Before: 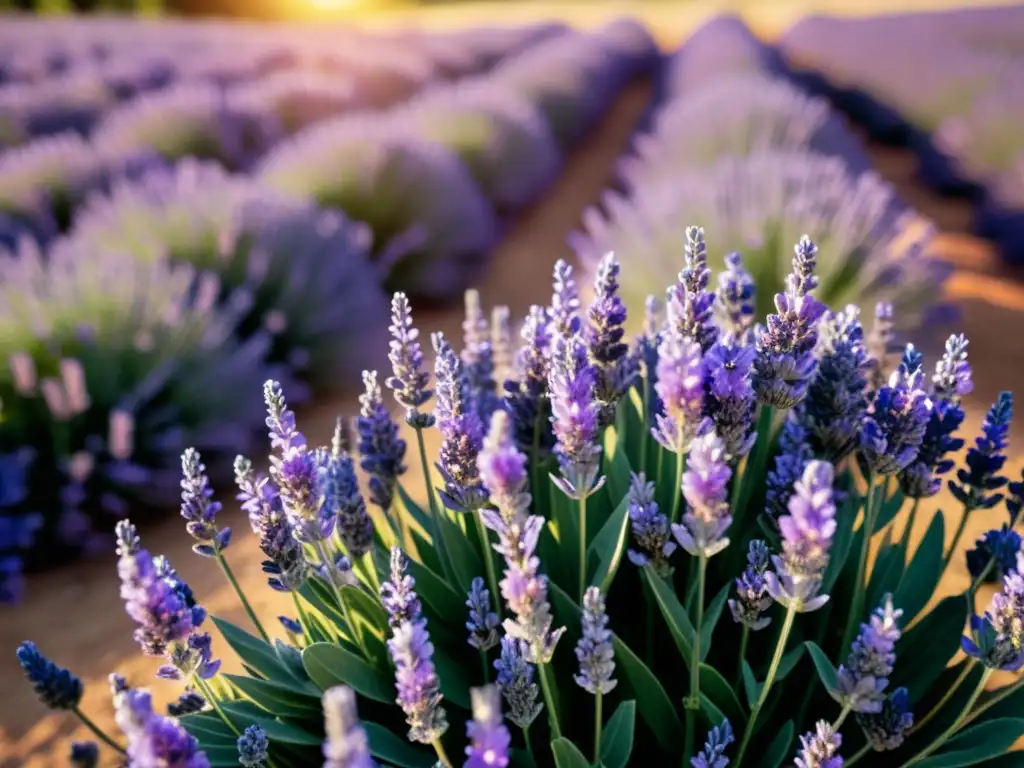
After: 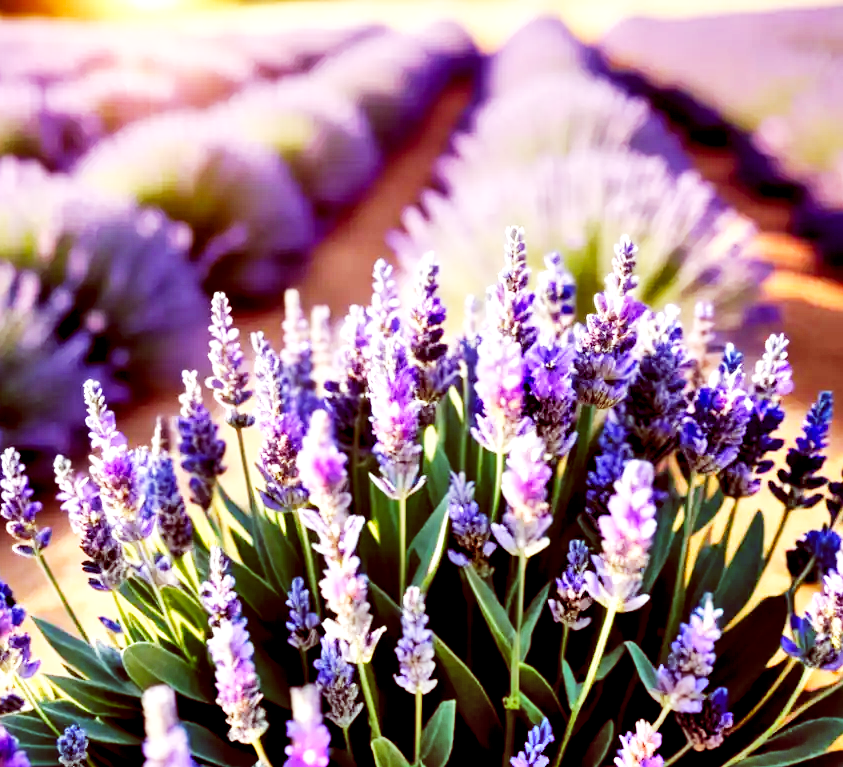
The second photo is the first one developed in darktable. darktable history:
local contrast: highlights 105%, shadows 103%, detail 119%, midtone range 0.2
crop: left 17.581%, bottom 0.045%
color balance rgb: shadows lift › chroma 0.861%, shadows lift › hue 112.86°, power › hue 72.77°, global offset › luminance -0.179%, global offset › chroma 0.273%, perceptual saturation grading › global saturation -2.167%, perceptual saturation grading › highlights -7.763%, perceptual saturation grading › mid-tones 7.351%, perceptual saturation grading › shadows 2.91%, global vibrance 9.273%
shadows and highlights: shadows 74.59, highlights -24.73, soften with gaussian
base curve: curves: ch0 [(0, 0) (0.007, 0.004) (0.027, 0.03) (0.046, 0.07) (0.207, 0.54) (0.442, 0.872) (0.673, 0.972) (1, 1)], preserve colors none
